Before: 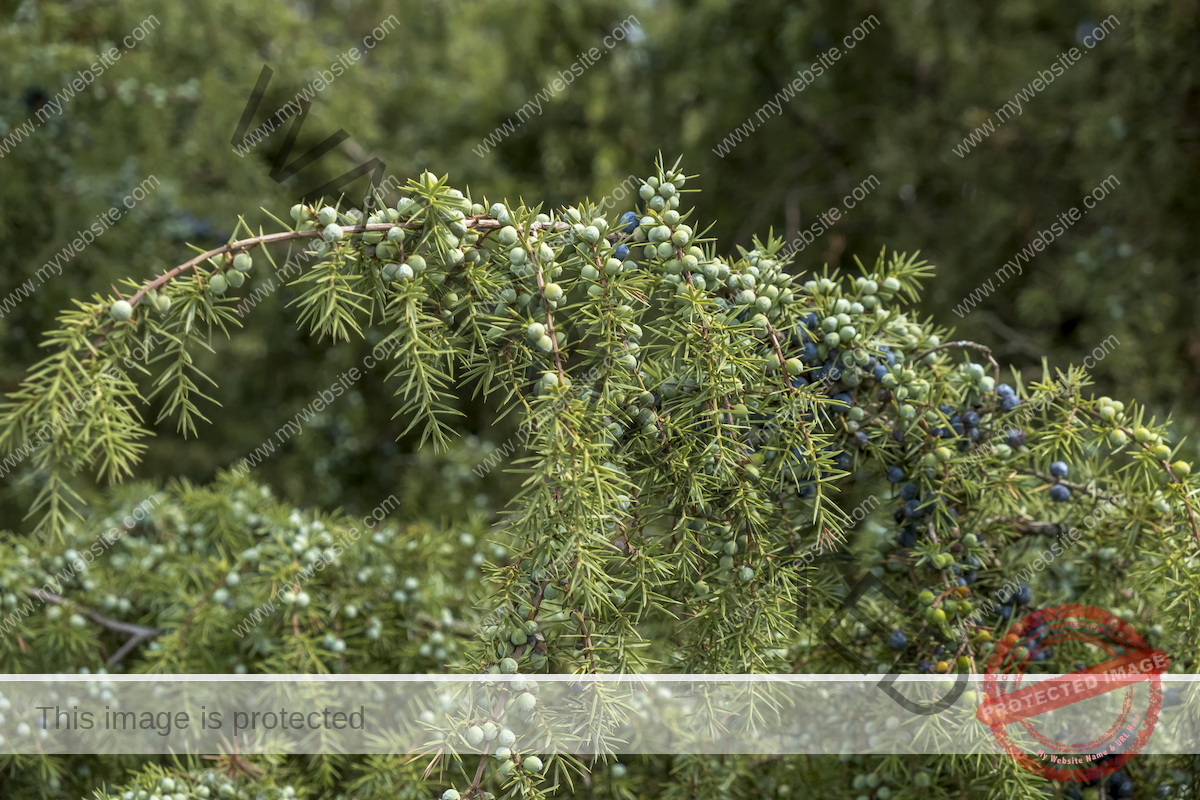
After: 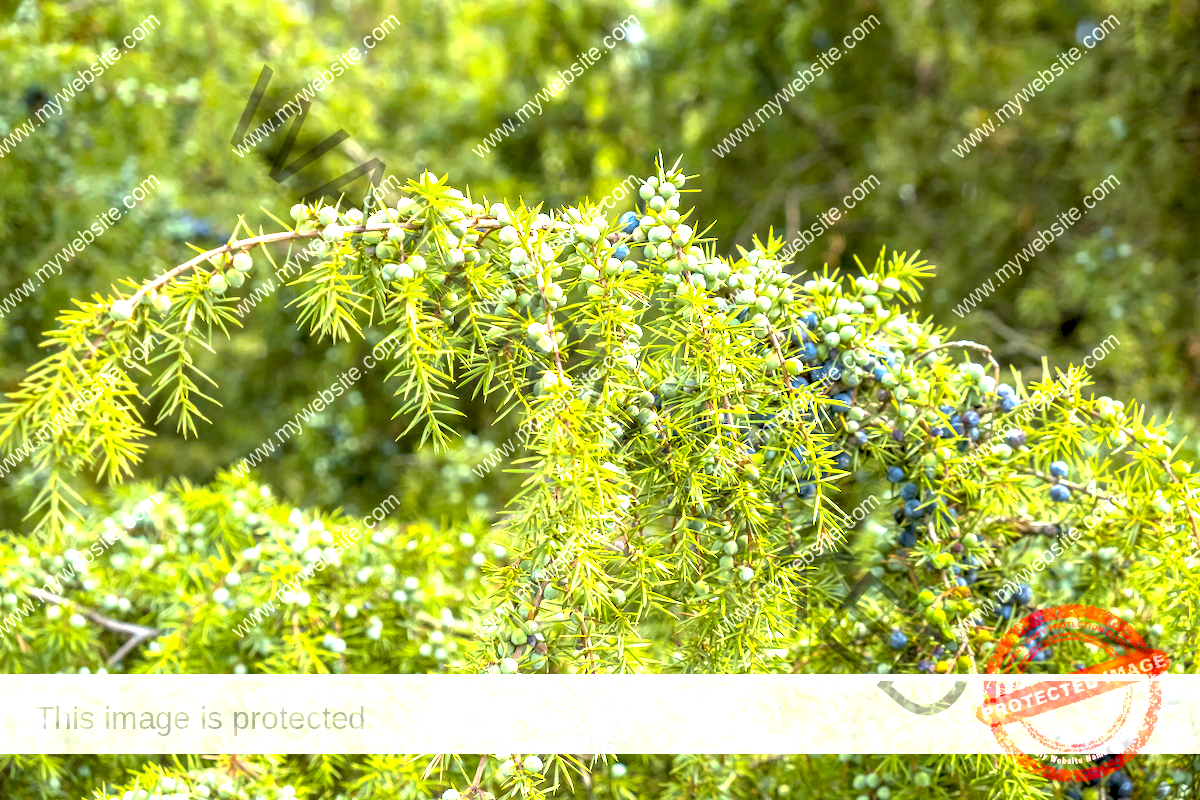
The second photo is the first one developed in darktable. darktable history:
color balance rgb: global offset › luminance -0.481%, perceptual saturation grading › global saturation 35.74%, global vibrance 25.177%
exposure: black level correction 0, exposure 2.159 EV, compensate highlight preservation false
